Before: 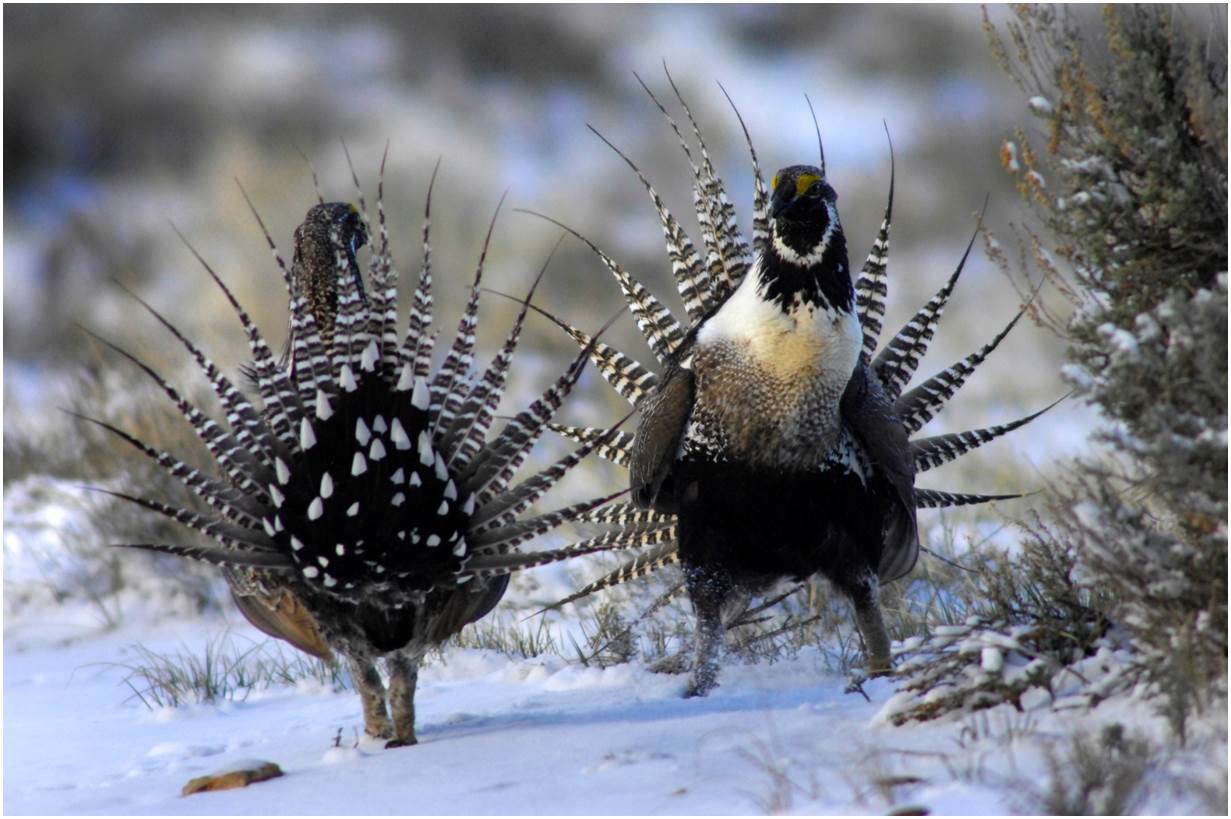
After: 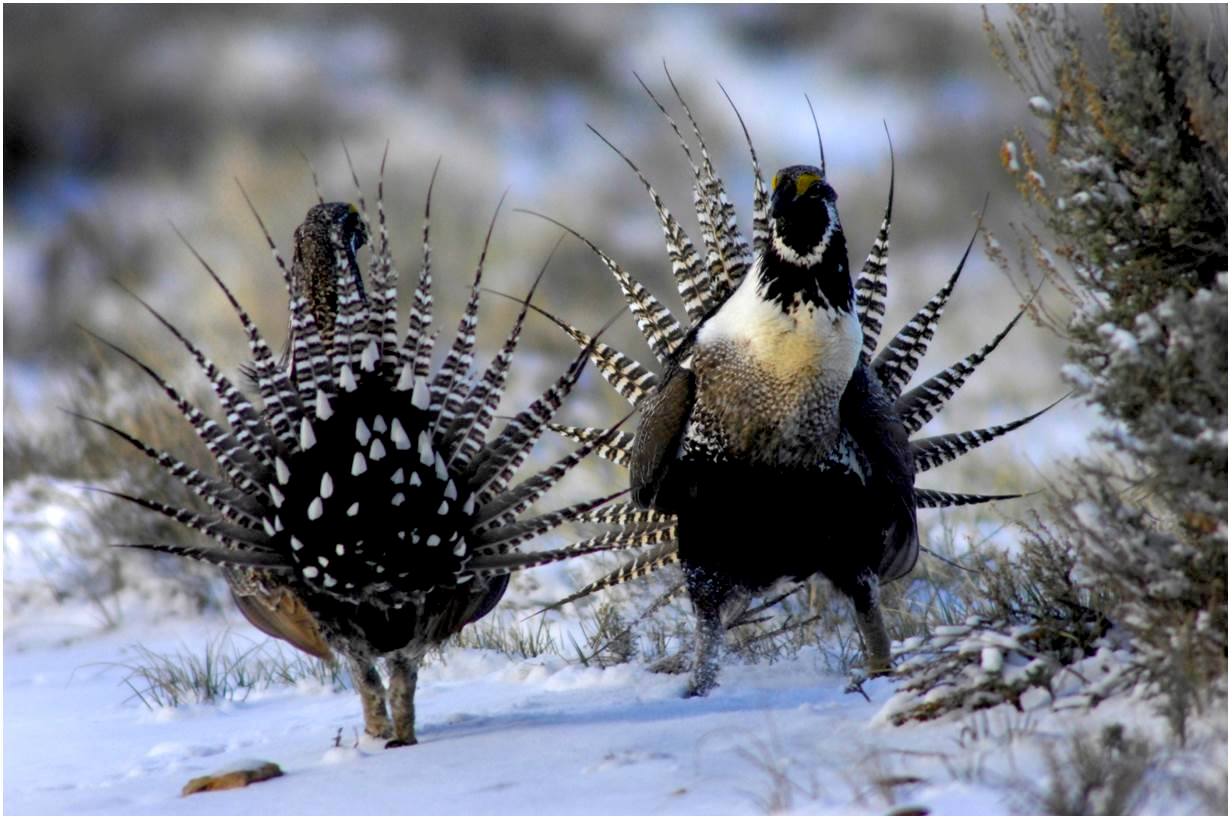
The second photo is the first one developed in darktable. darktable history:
exposure: black level correction 0.01, compensate highlight preservation false
